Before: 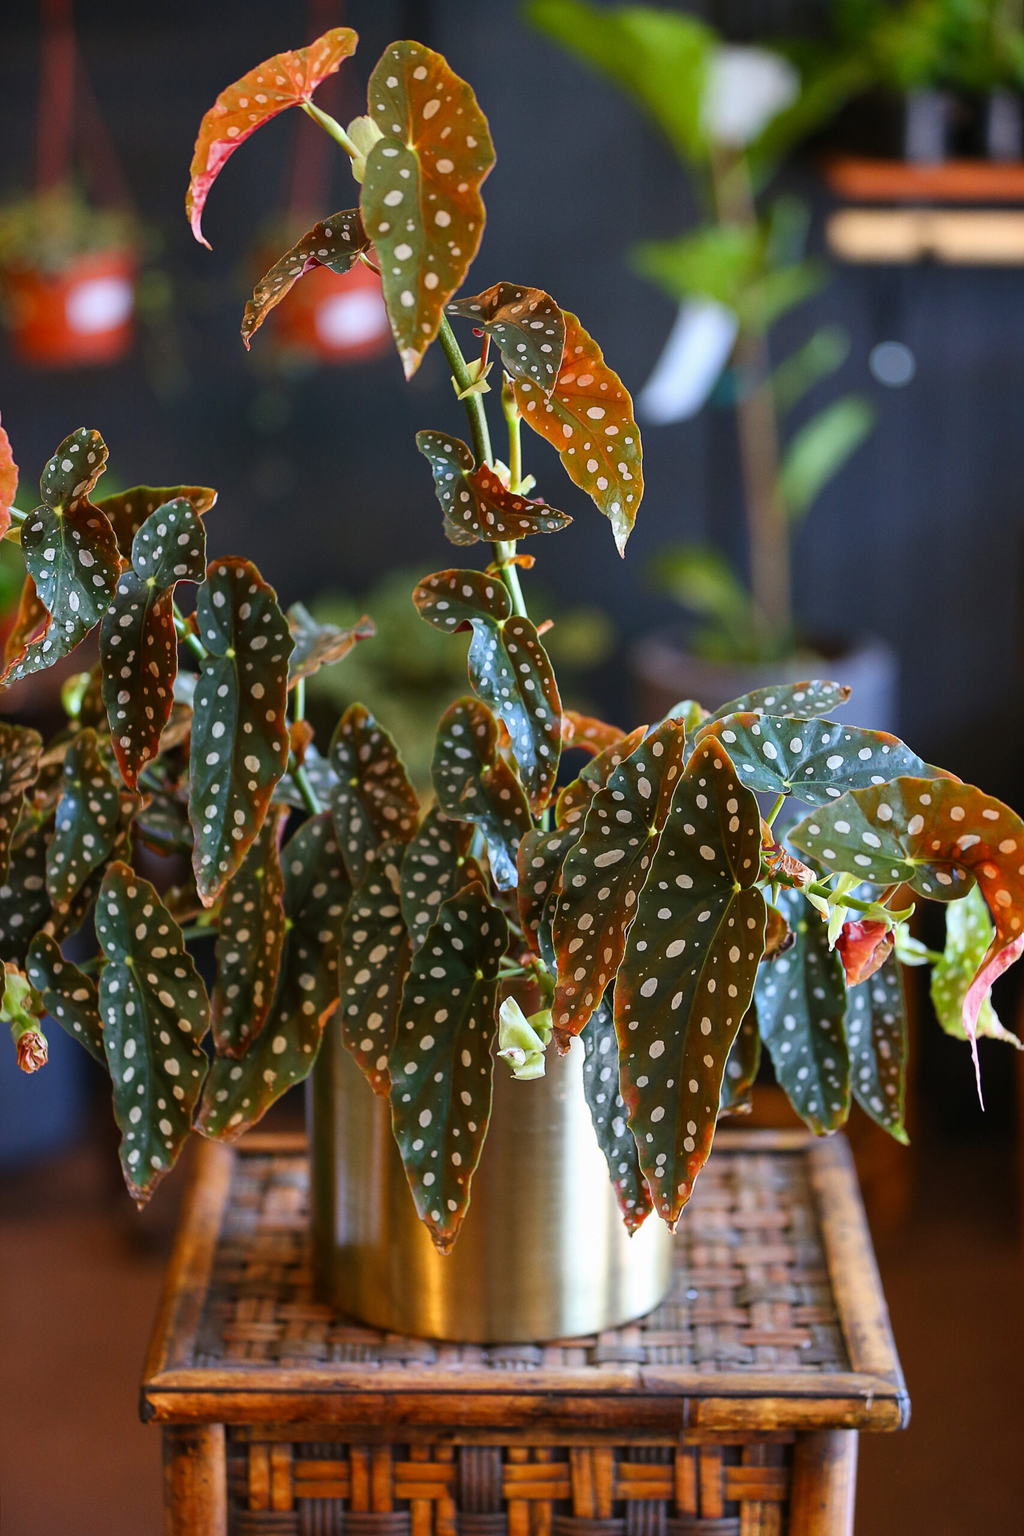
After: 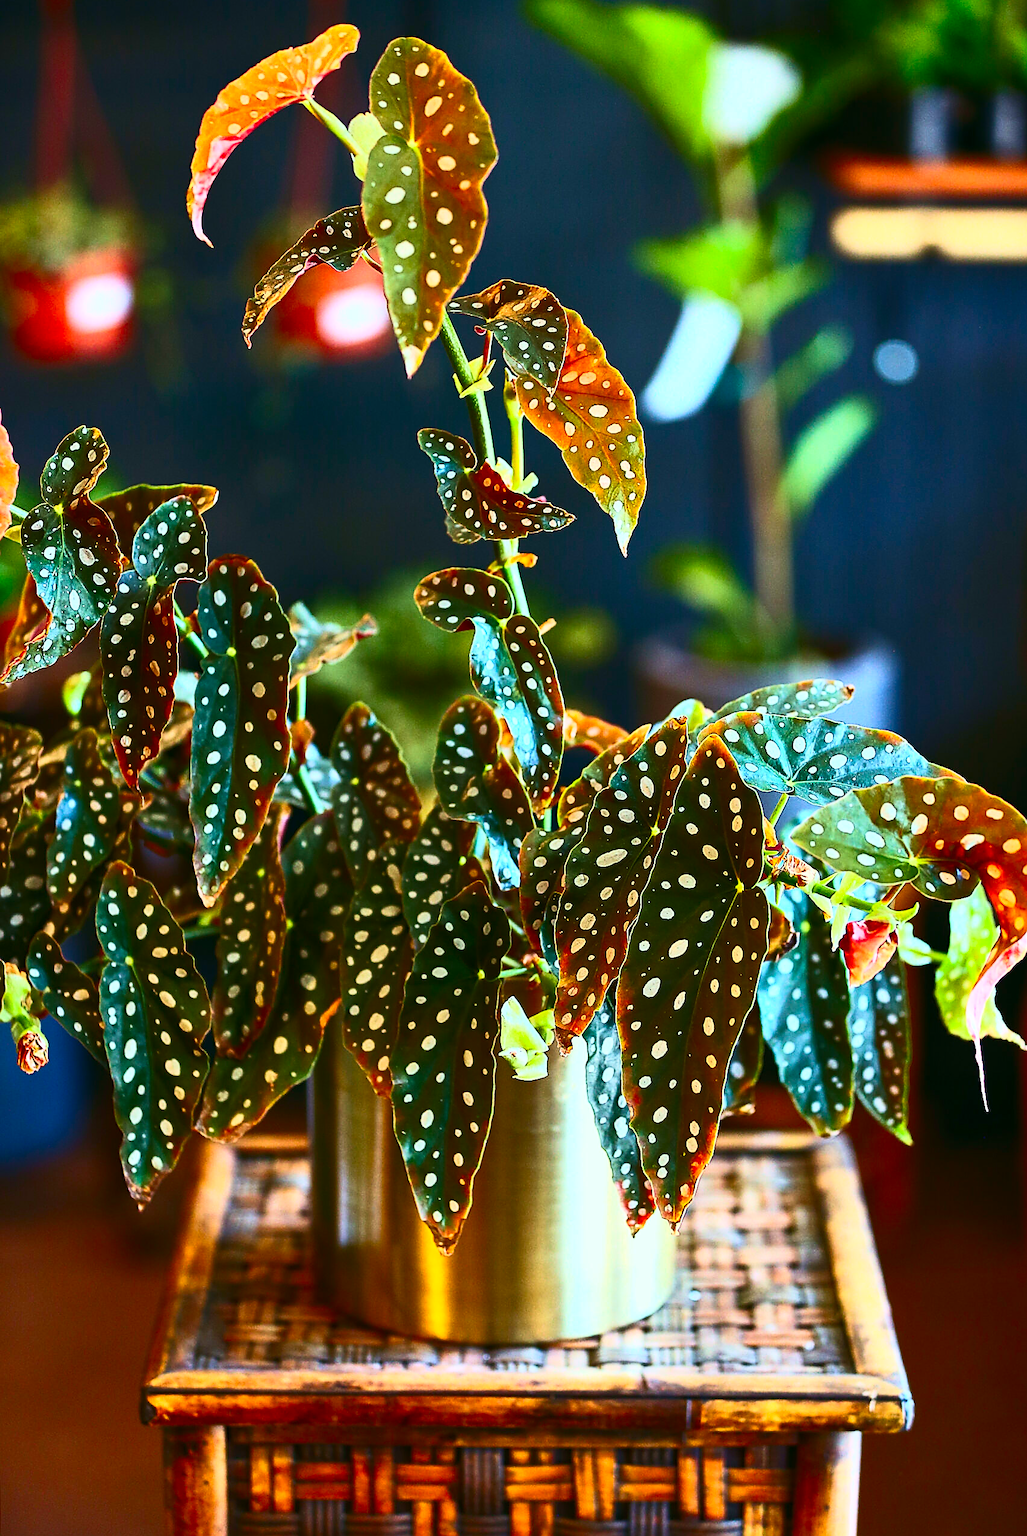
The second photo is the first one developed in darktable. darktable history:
crop: top 0.248%, bottom 0.098%
sharpen: radius 1.379, amount 1.233, threshold 0.799
velvia: on, module defaults
color correction: highlights a* -7.64, highlights b* 1.26, shadows a* -2.87, saturation 1.41
contrast brightness saturation: contrast 0.627, brightness 0.354, saturation 0.138
exposure: black level correction 0.001, compensate highlight preservation false
